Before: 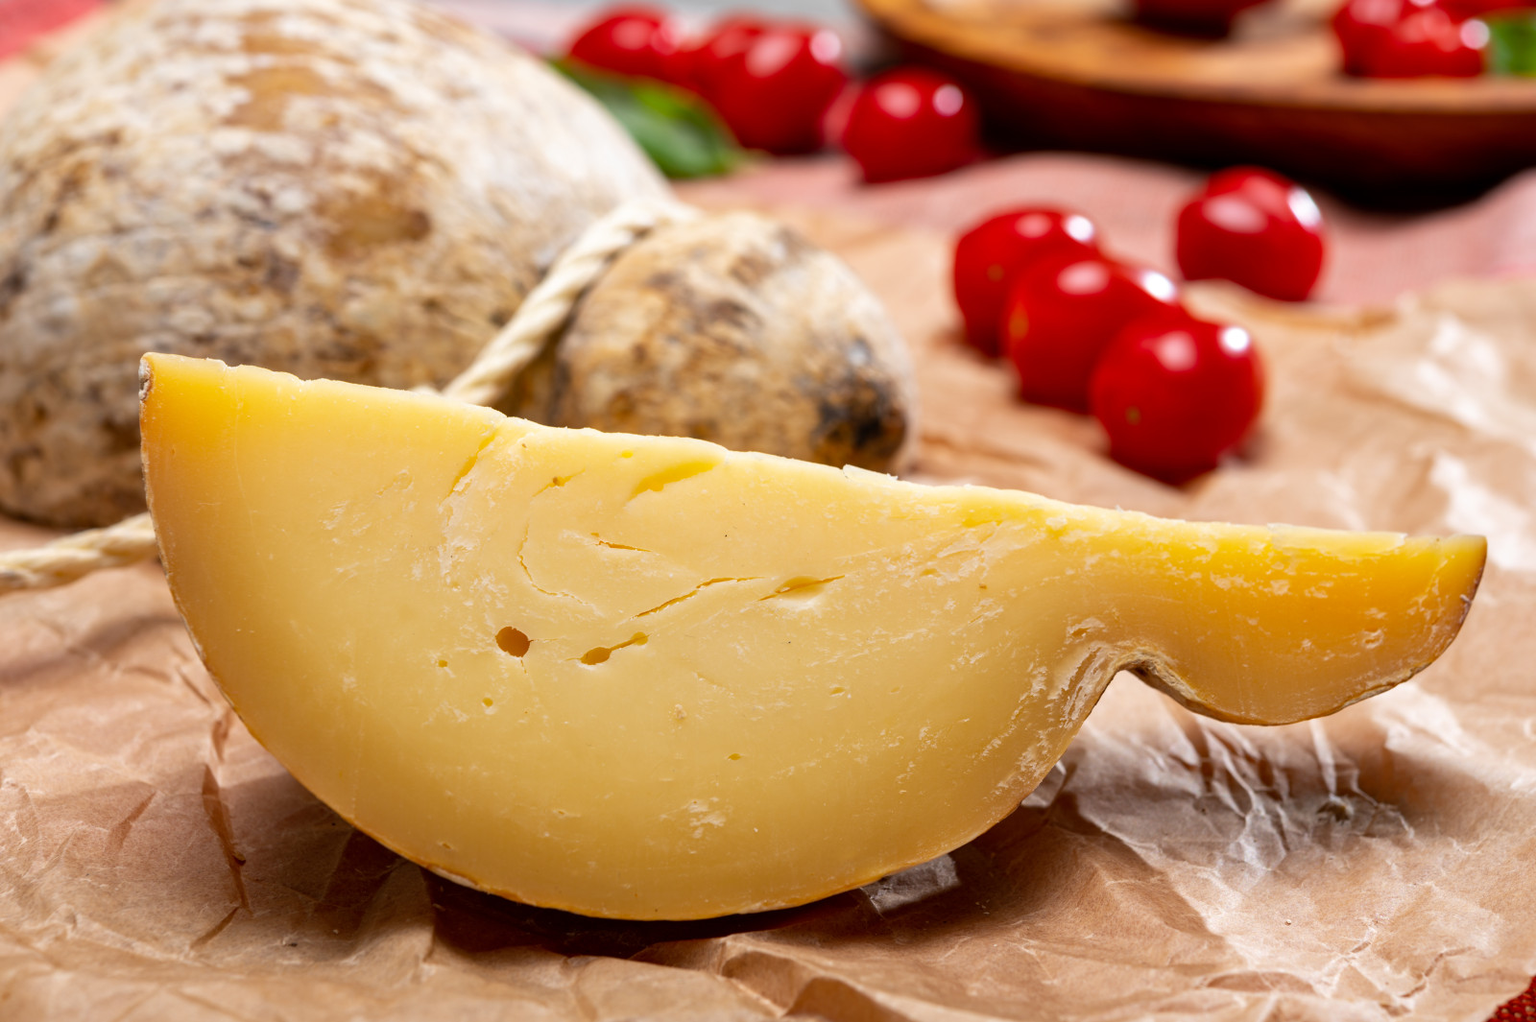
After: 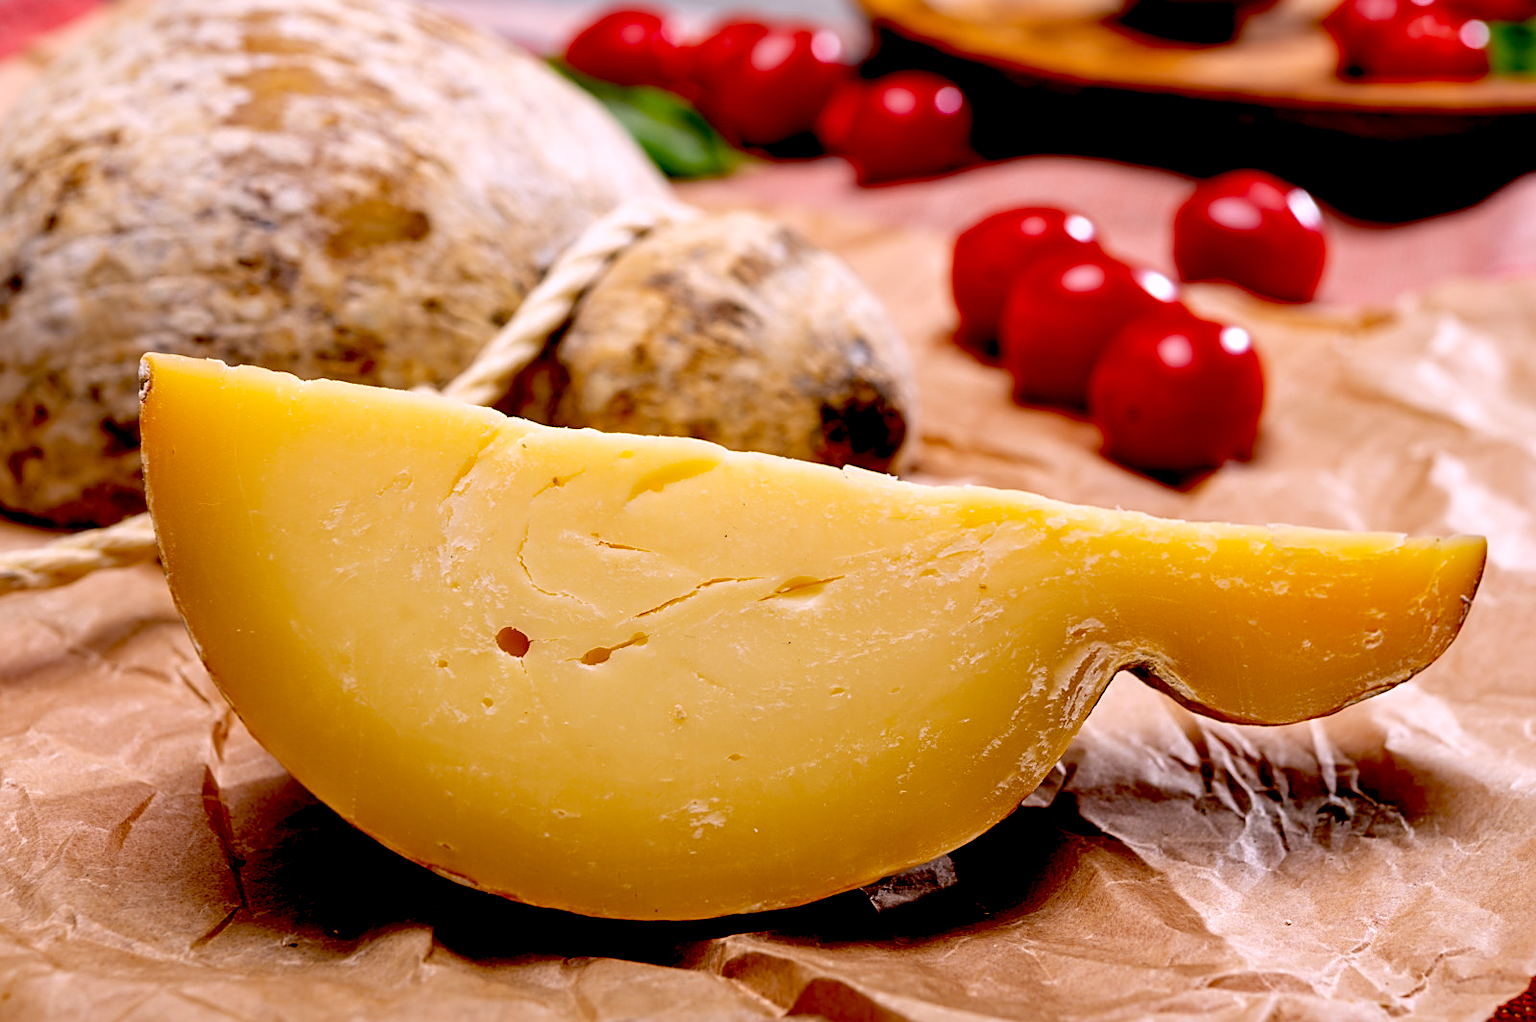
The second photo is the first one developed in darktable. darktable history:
exposure: black level correction 0.056, compensate highlight preservation false
color correction: highlights a* 7.34, highlights b* 4.37
sharpen: on, module defaults
tone equalizer: on, module defaults
white balance: red 0.984, blue 1.059
